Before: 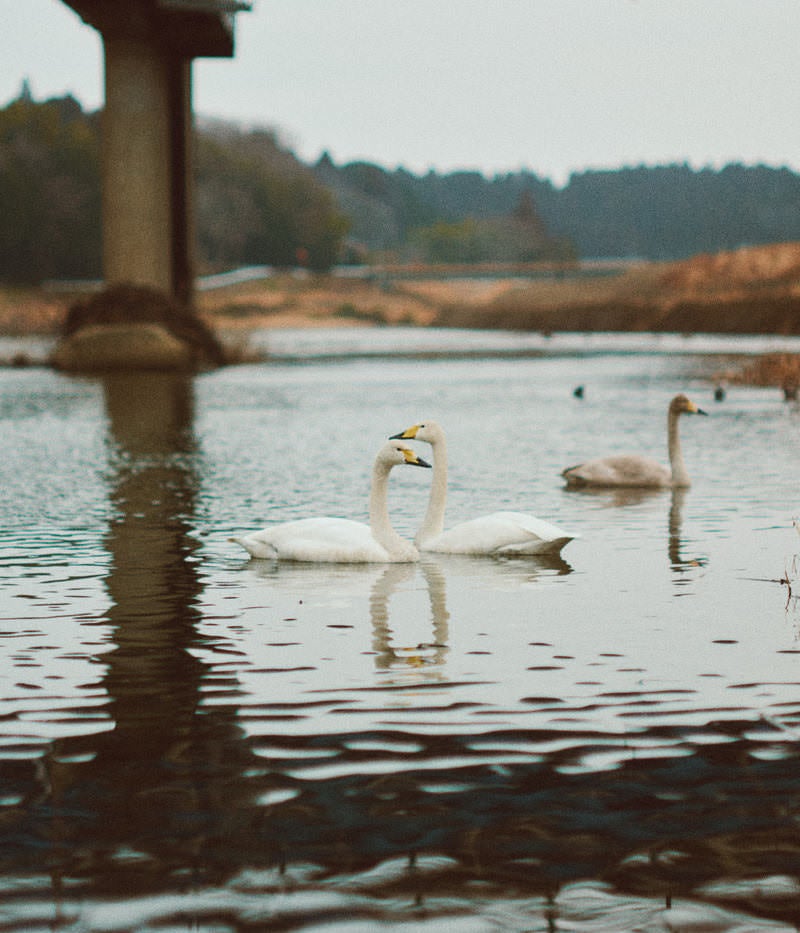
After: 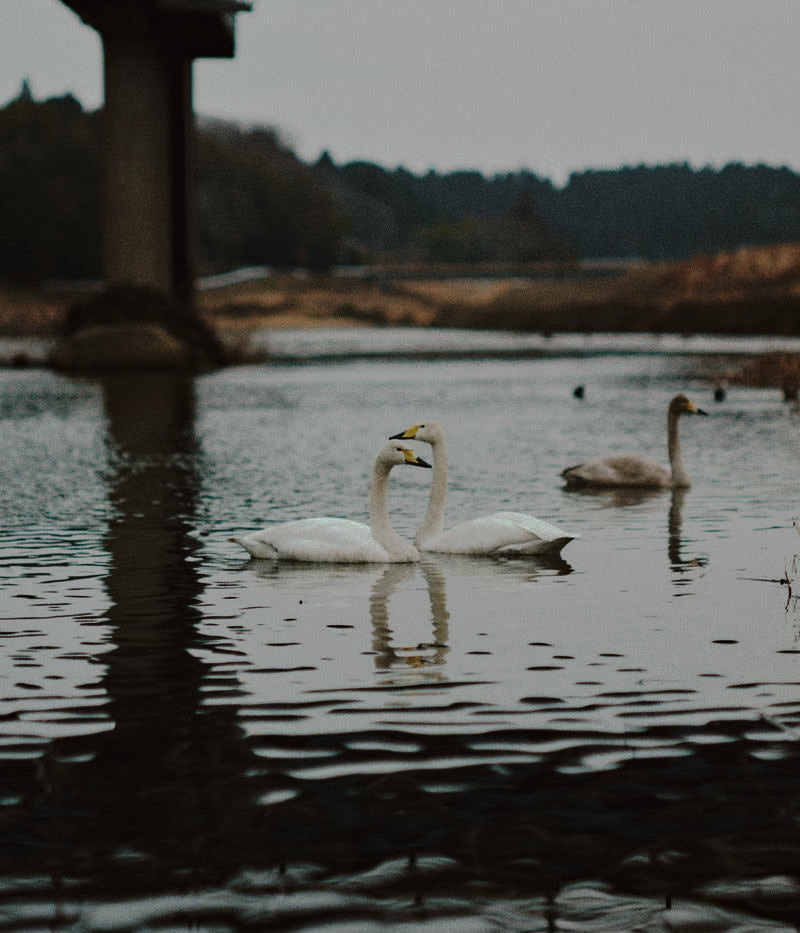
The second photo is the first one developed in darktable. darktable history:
haze removal: strength 0.29, distance 0.25, compatibility mode true, adaptive false
tone curve: curves: ch0 [(0, 0) (0.003, 0.096) (0.011, 0.096) (0.025, 0.098) (0.044, 0.099) (0.069, 0.106) (0.1, 0.128) (0.136, 0.153) (0.177, 0.186) (0.224, 0.218) (0.277, 0.265) (0.335, 0.316) (0.399, 0.374) (0.468, 0.445) (0.543, 0.526) (0.623, 0.605) (0.709, 0.681) (0.801, 0.758) (0.898, 0.819) (1, 1)], preserve colors none
levels: levels [0, 0.618, 1]
